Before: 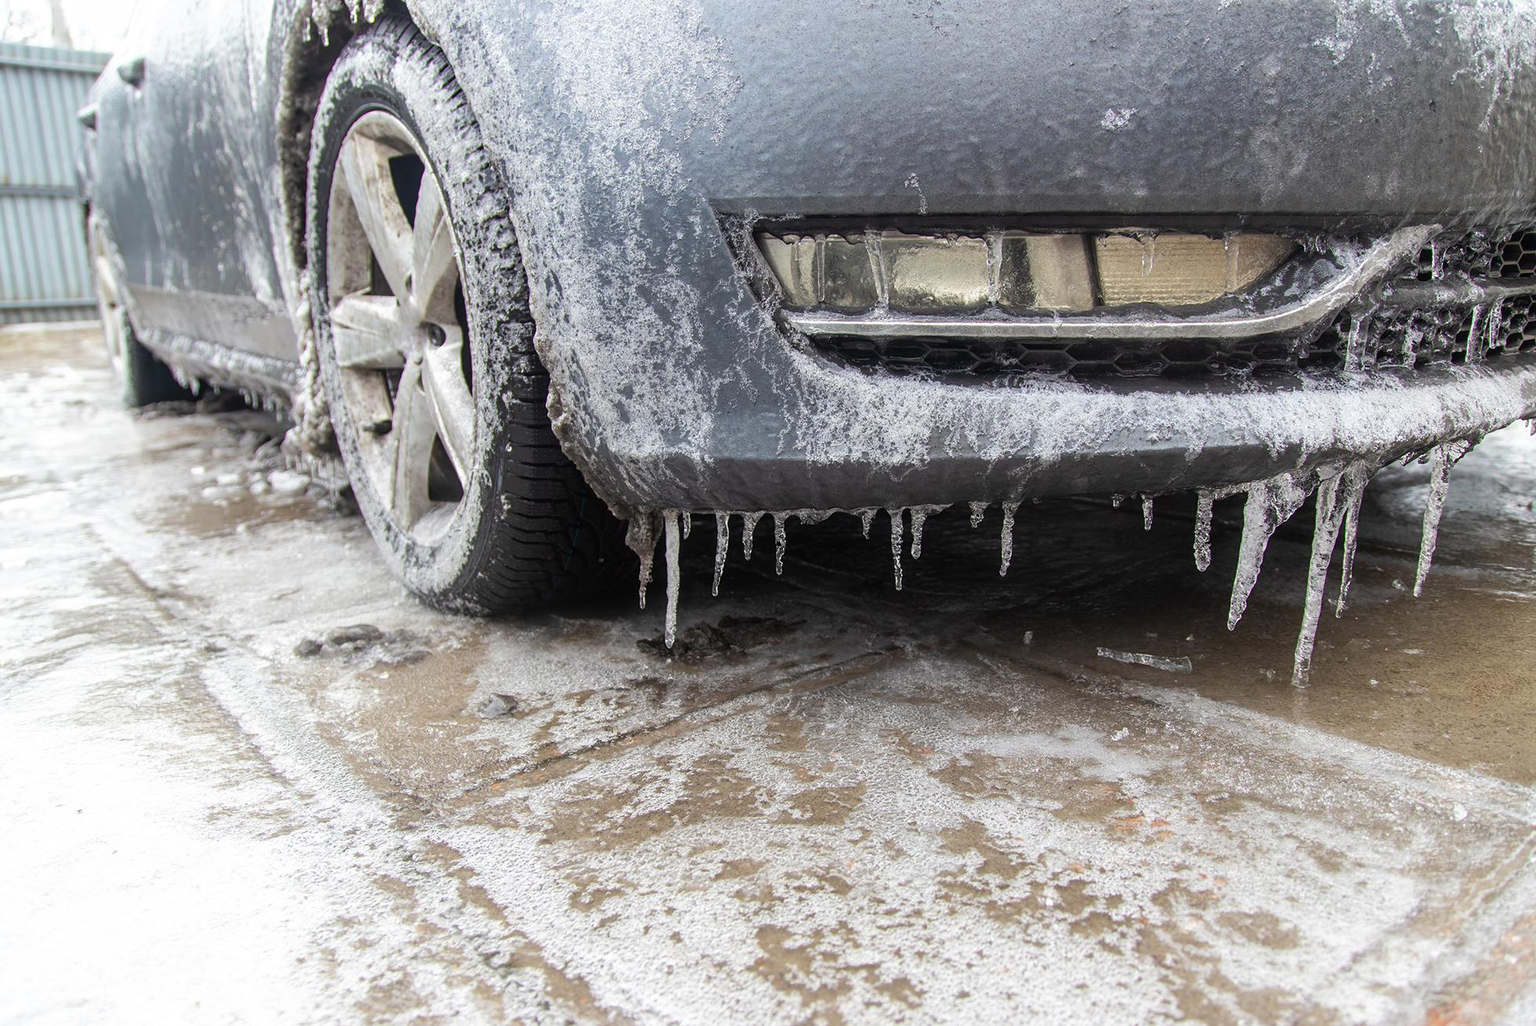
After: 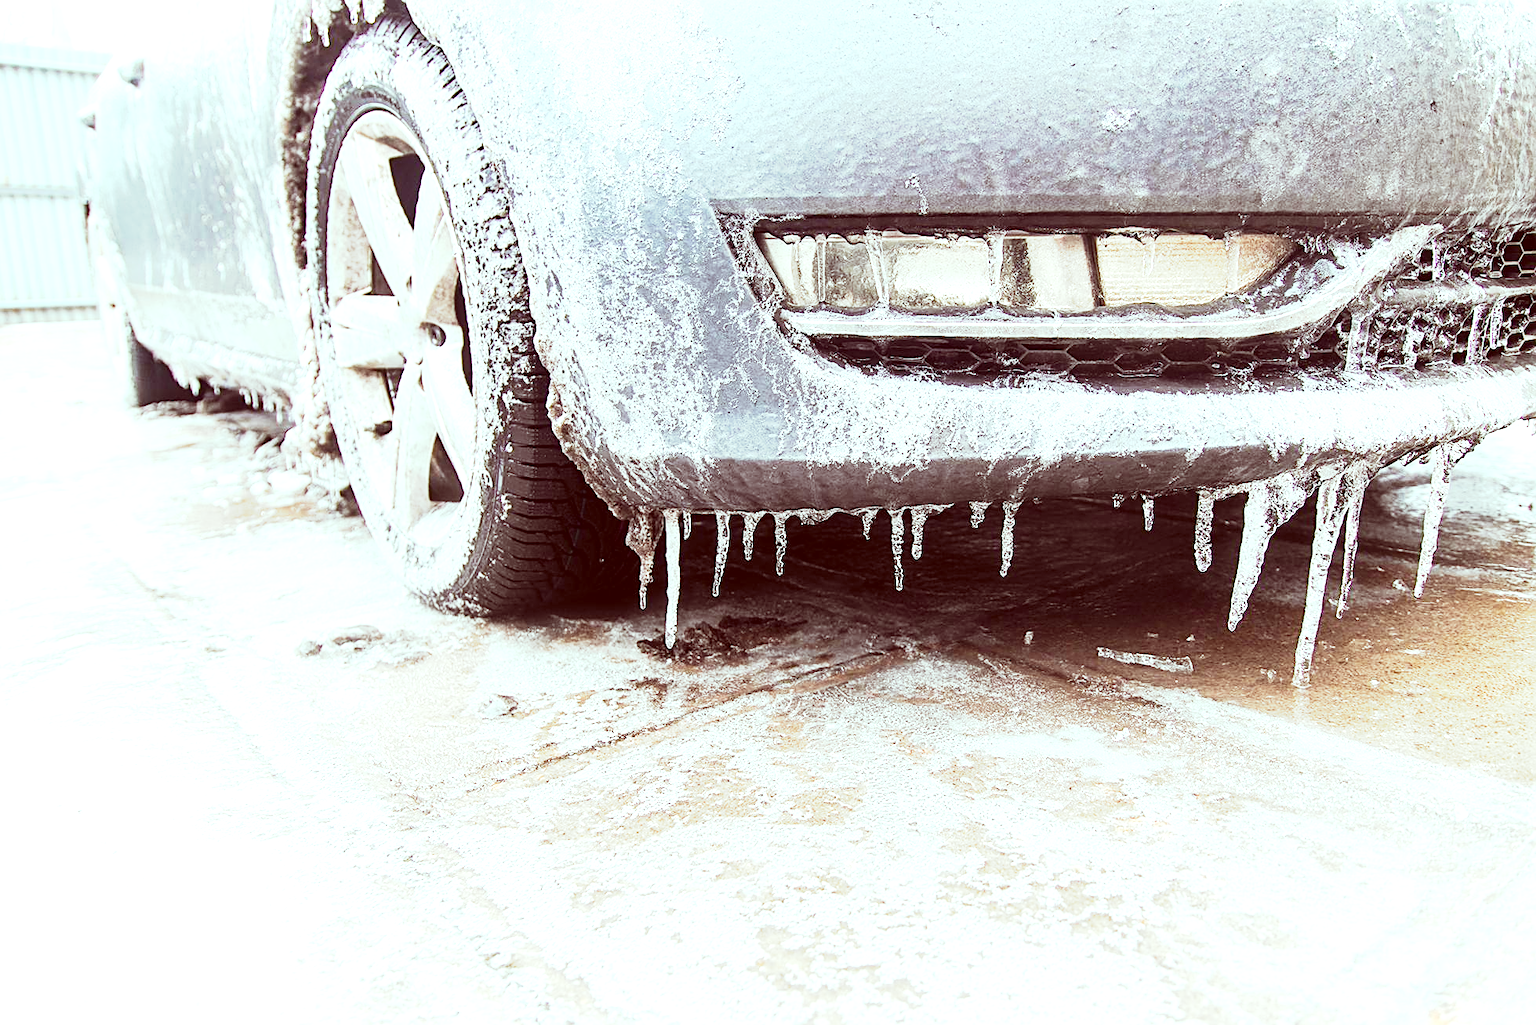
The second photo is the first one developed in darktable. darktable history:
tone equalizer: -8 EV -0.754 EV, -7 EV -0.678 EV, -6 EV -0.626 EV, -5 EV -0.425 EV, -3 EV 0.388 EV, -2 EV 0.6 EV, -1 EV 0.697 EV, +0 EV 0.759 EV, edges refinement/feathering 500, mask exposure compensation -1.57 EV, preserve details no
exposure: black level correction 0, exposure 1.176 EV, compensate exposure bias true, compensate highlight preservation false
sharpen: on, module defaults
base curve: curves: ch0 [(0, 0) (0.088, 0.125) (0.176, 0.251) (0.354, 0.501) (0.613, 0.749) (1, 0.877)], preserve colors none
color correction: highlights a* -7.14, highlights b* -0.152, shadows a* 20.75, shadows b* 11.58
color zones: curves: ch1 [(0.263, 0.53) (0.376, 0.287) (0.487, 0.512) (0.748, 0.547) (1, 0.513)]; ch2 [(0.262, 0.45) (0.751, 0.477)]
